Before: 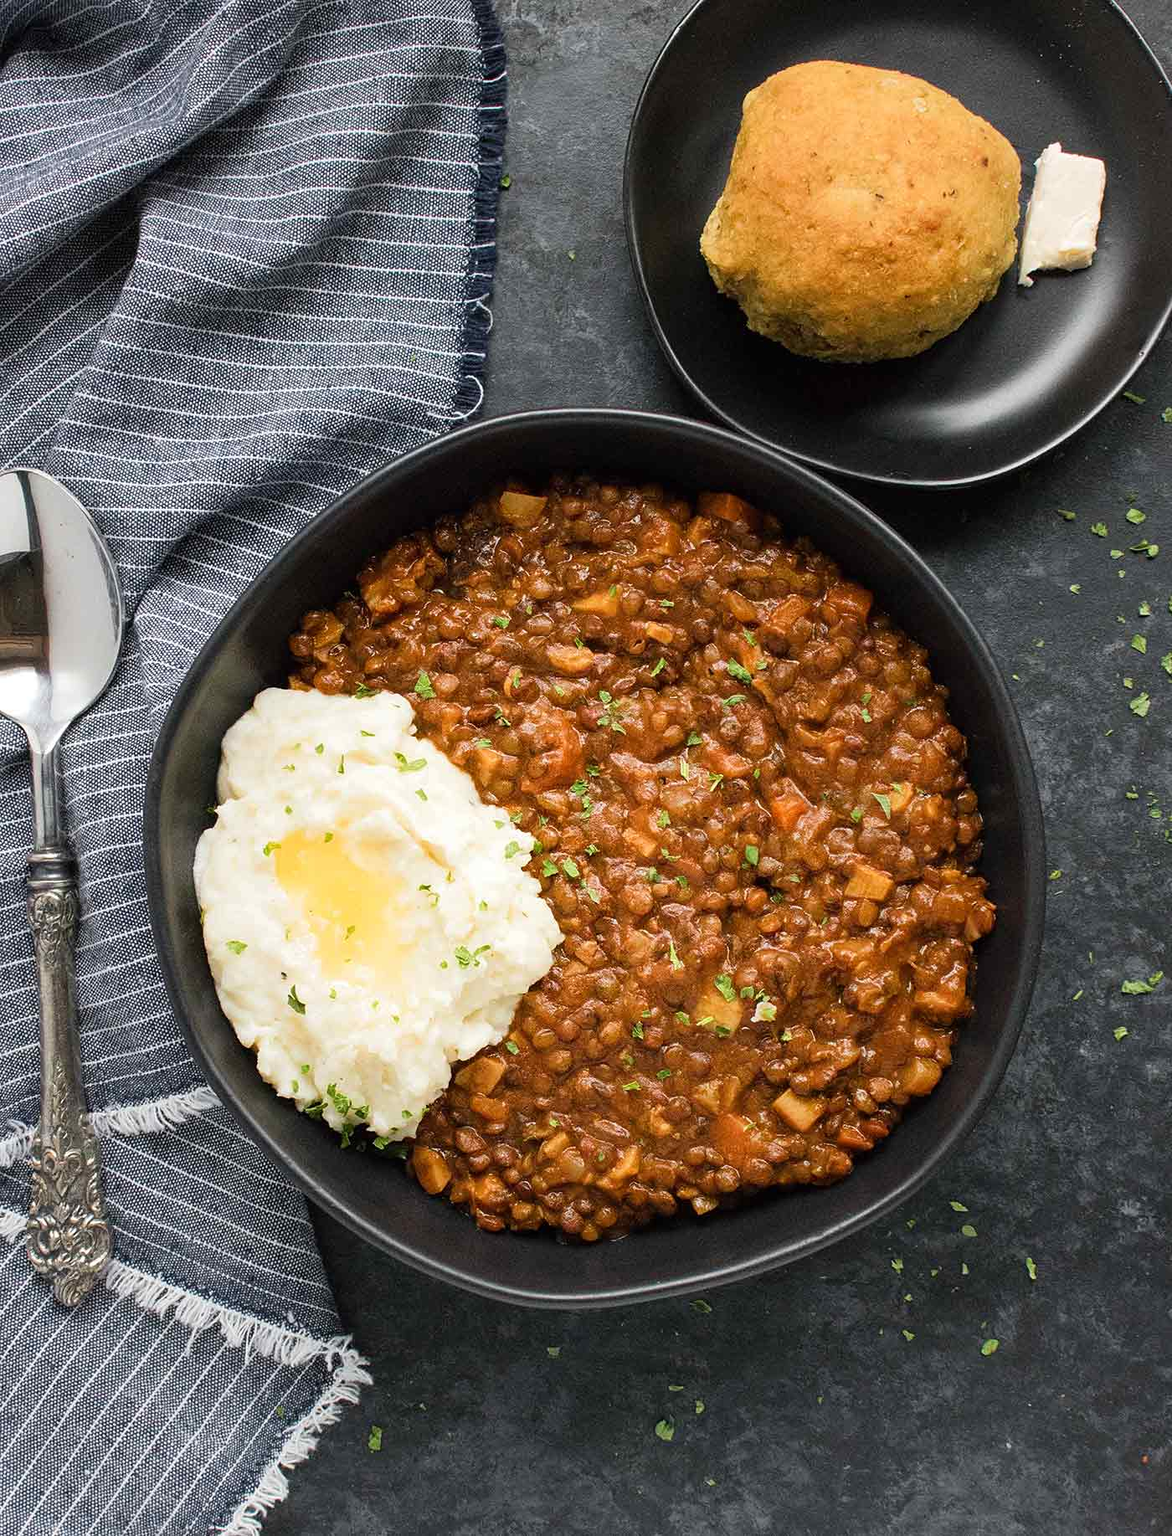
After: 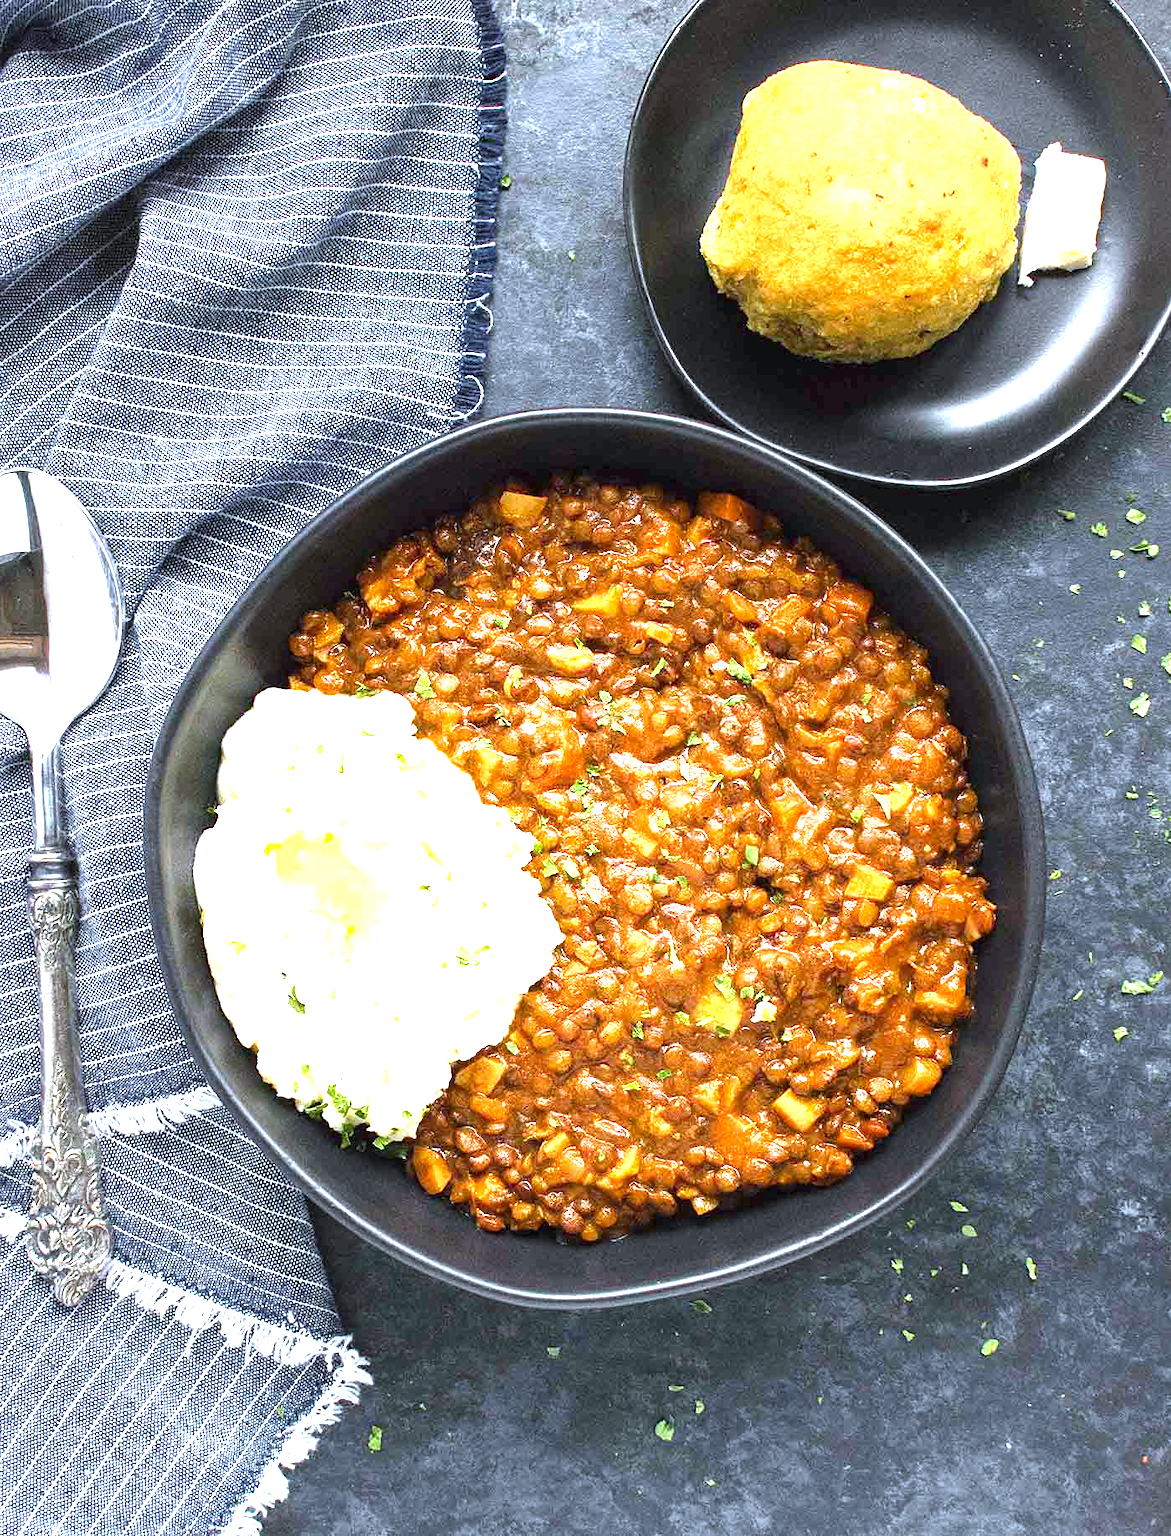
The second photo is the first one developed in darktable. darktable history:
color zones: curves: ch1 [(0, 0.525) (0.143, 0.556) (0.286, 0.52) (0.429, 0.5) (0.571, 0.5) (0.714, 0.5) (0.857, 0.503) (1, 0.525)]
exposure: black level correction 0, exposure 1.675 EV, compensate exposure bias true, compensate highlight preservation false
white balance: red 0.926, green 1.003, blue 1.133
